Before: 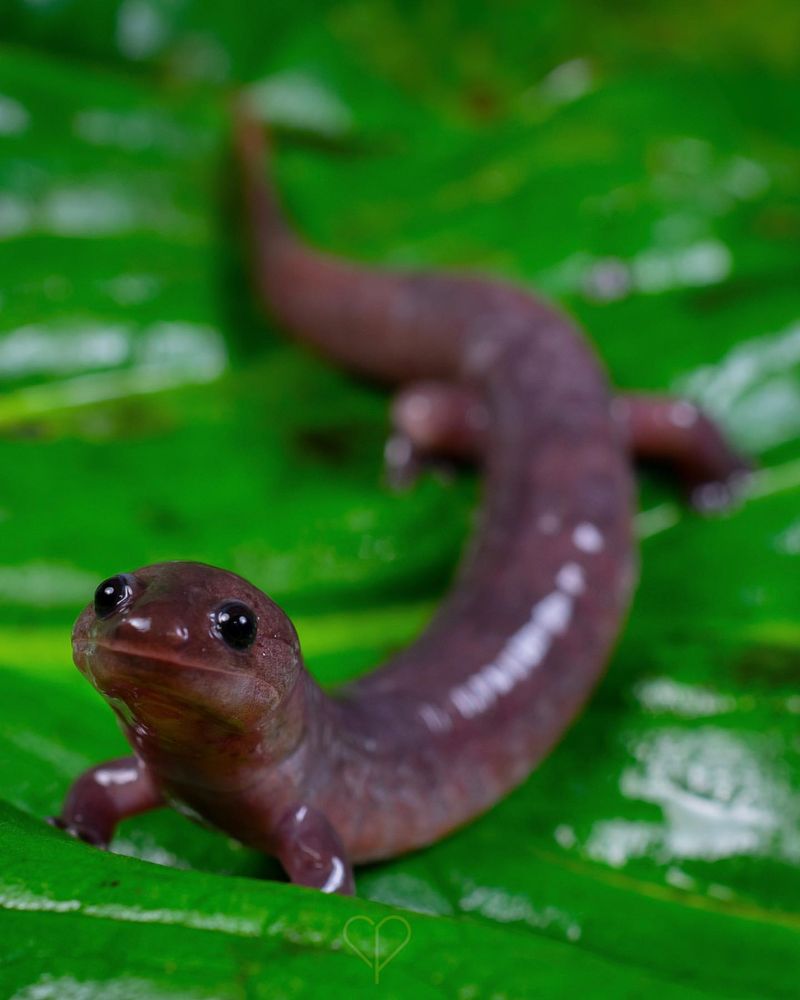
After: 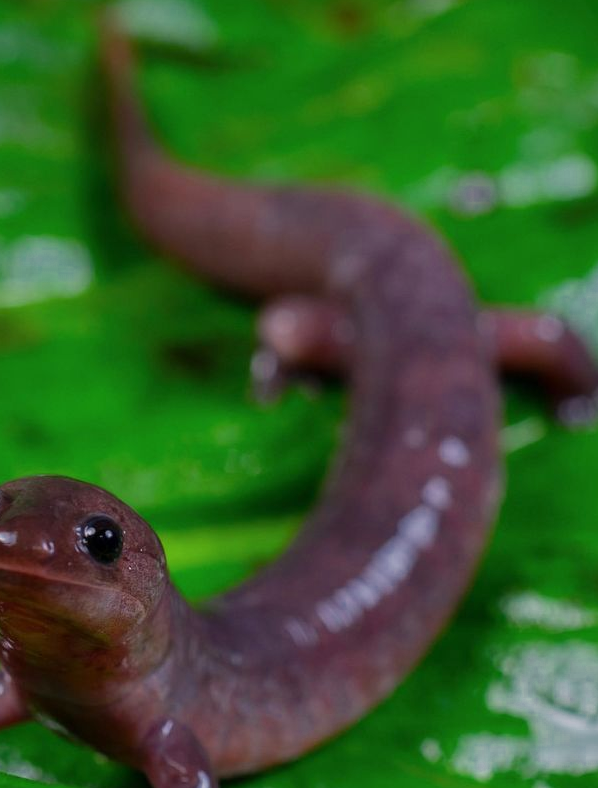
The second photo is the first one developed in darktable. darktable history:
crop: left 16.768%, top 8.653%, right 8.362%, bottom 12.485%
color zones: curves: ch0 [(0, 0.497) (0.143, 0.5) (0.286, 0.5) (0.429, 0.483) (0.571, 0.116) (0.714, -0.006) (0.857, 0.28) (1, 0.497)]
